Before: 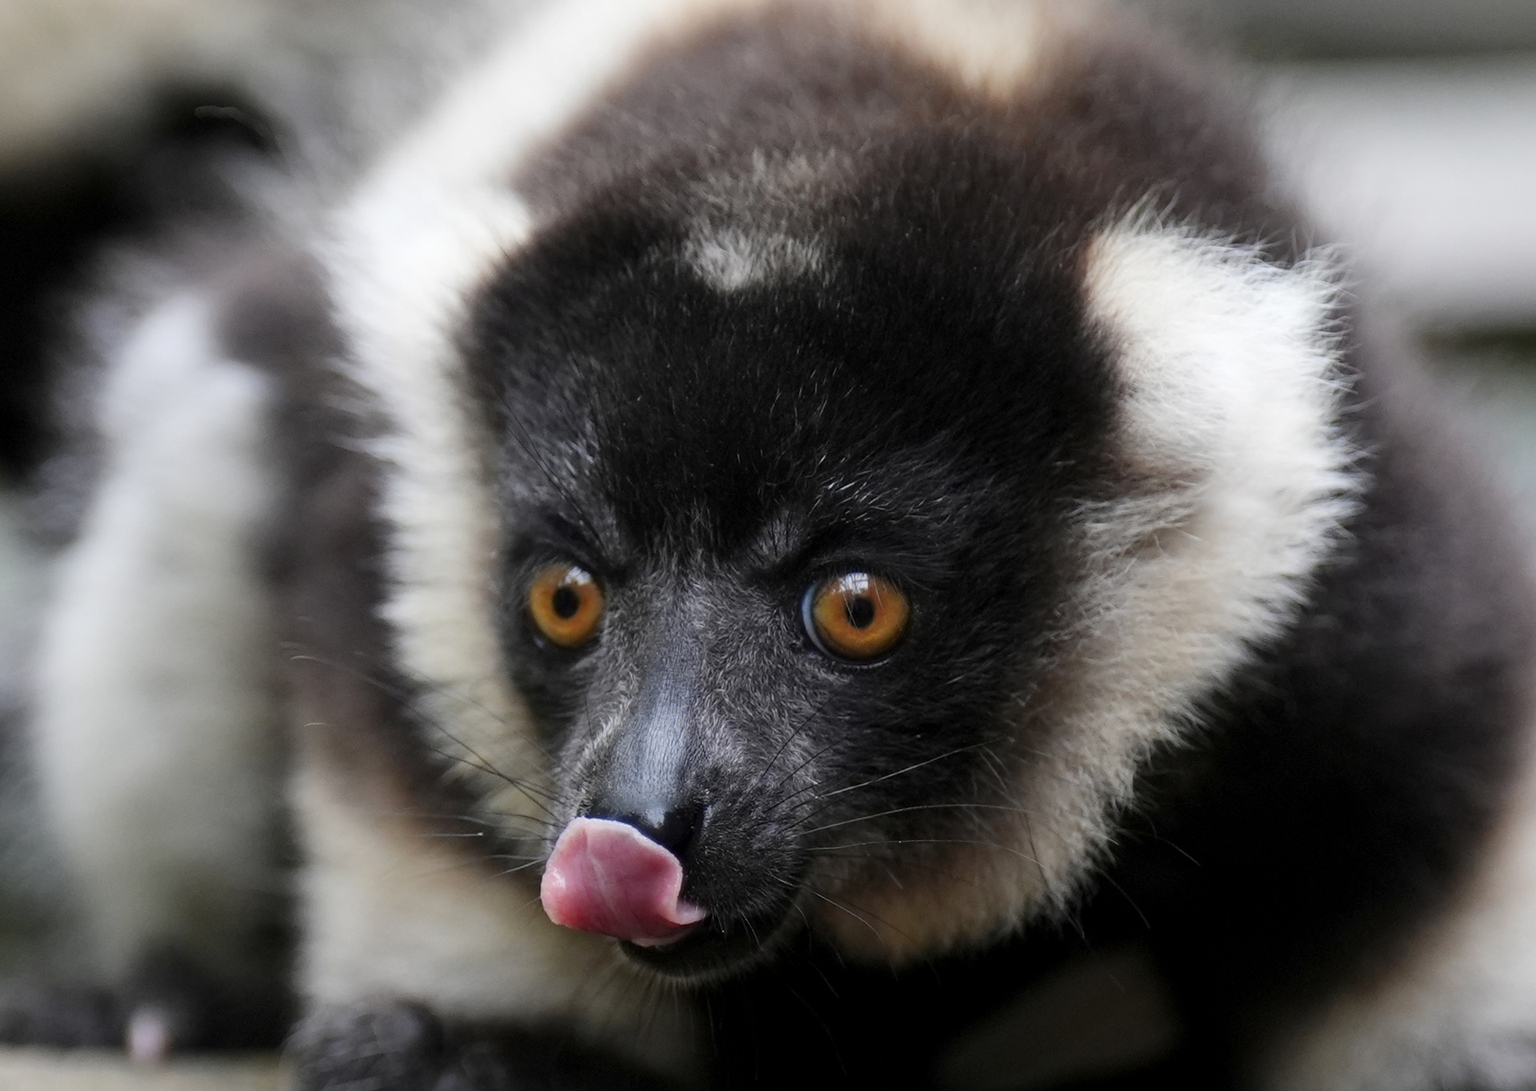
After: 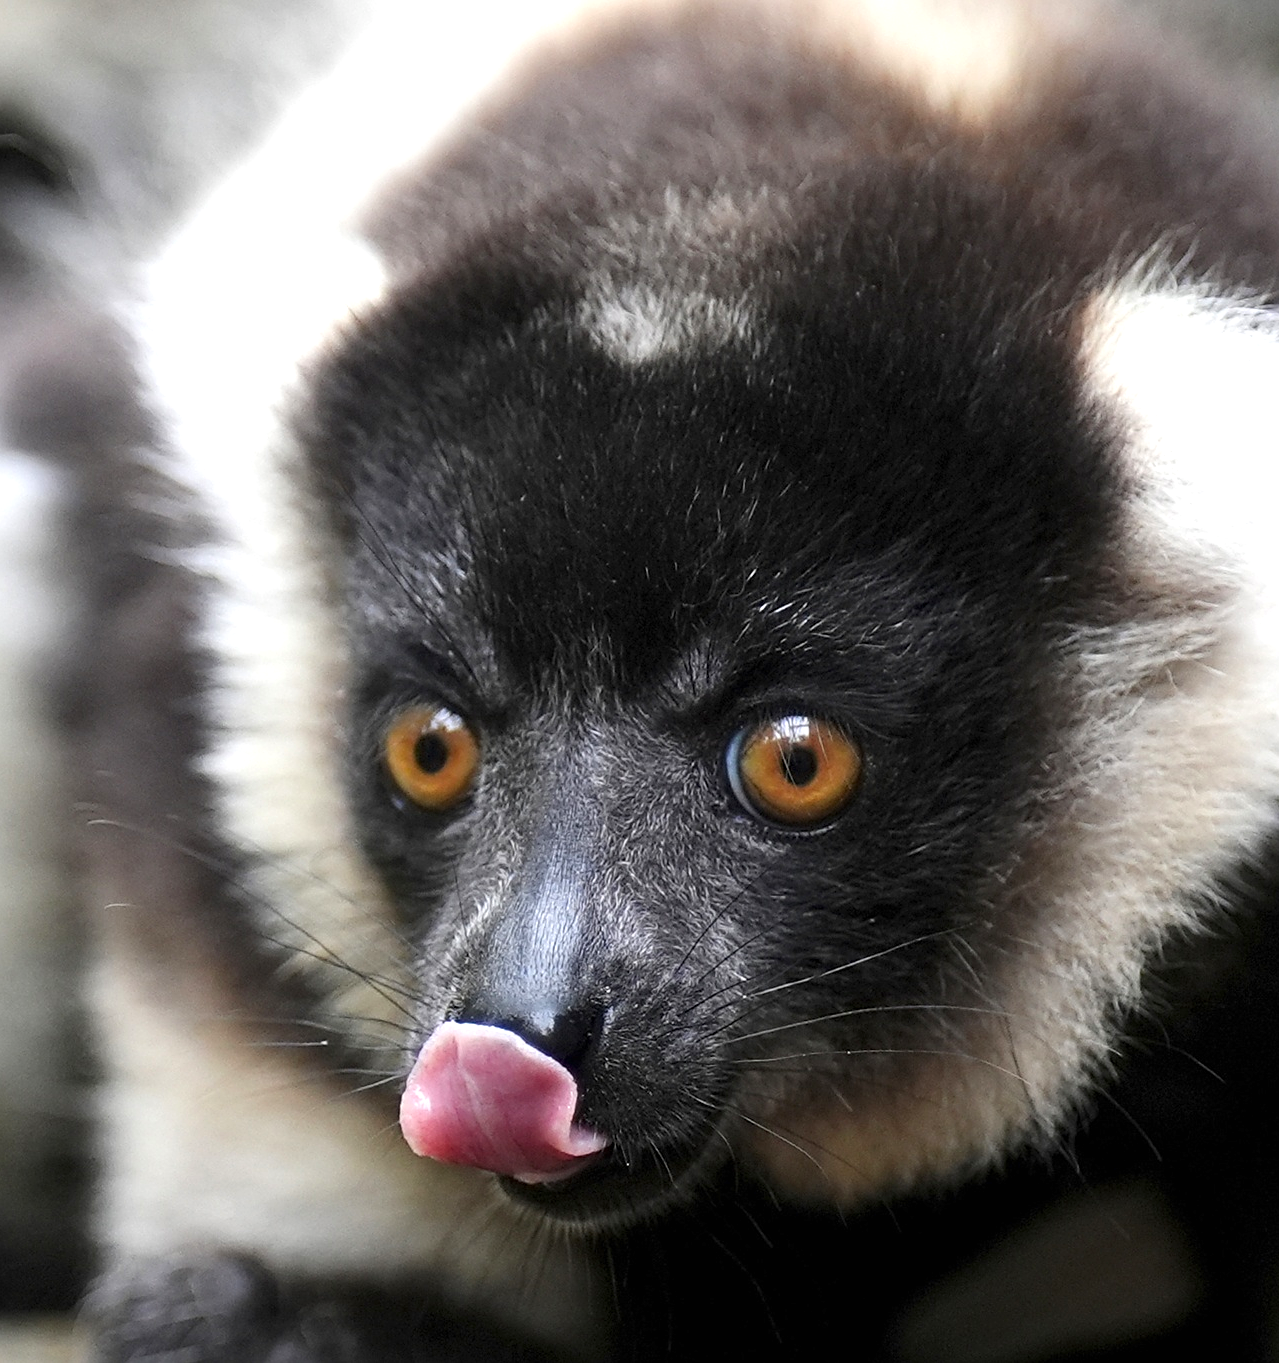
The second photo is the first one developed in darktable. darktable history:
color correction: highlights a* -0.152, highlights b* 0.112
sharpen: on, module defaults
exposure: black level correction 0, exposure 0.697 EV, compensate highlight preservation false
crop and rotate: left 14.376%, right 18.987%
